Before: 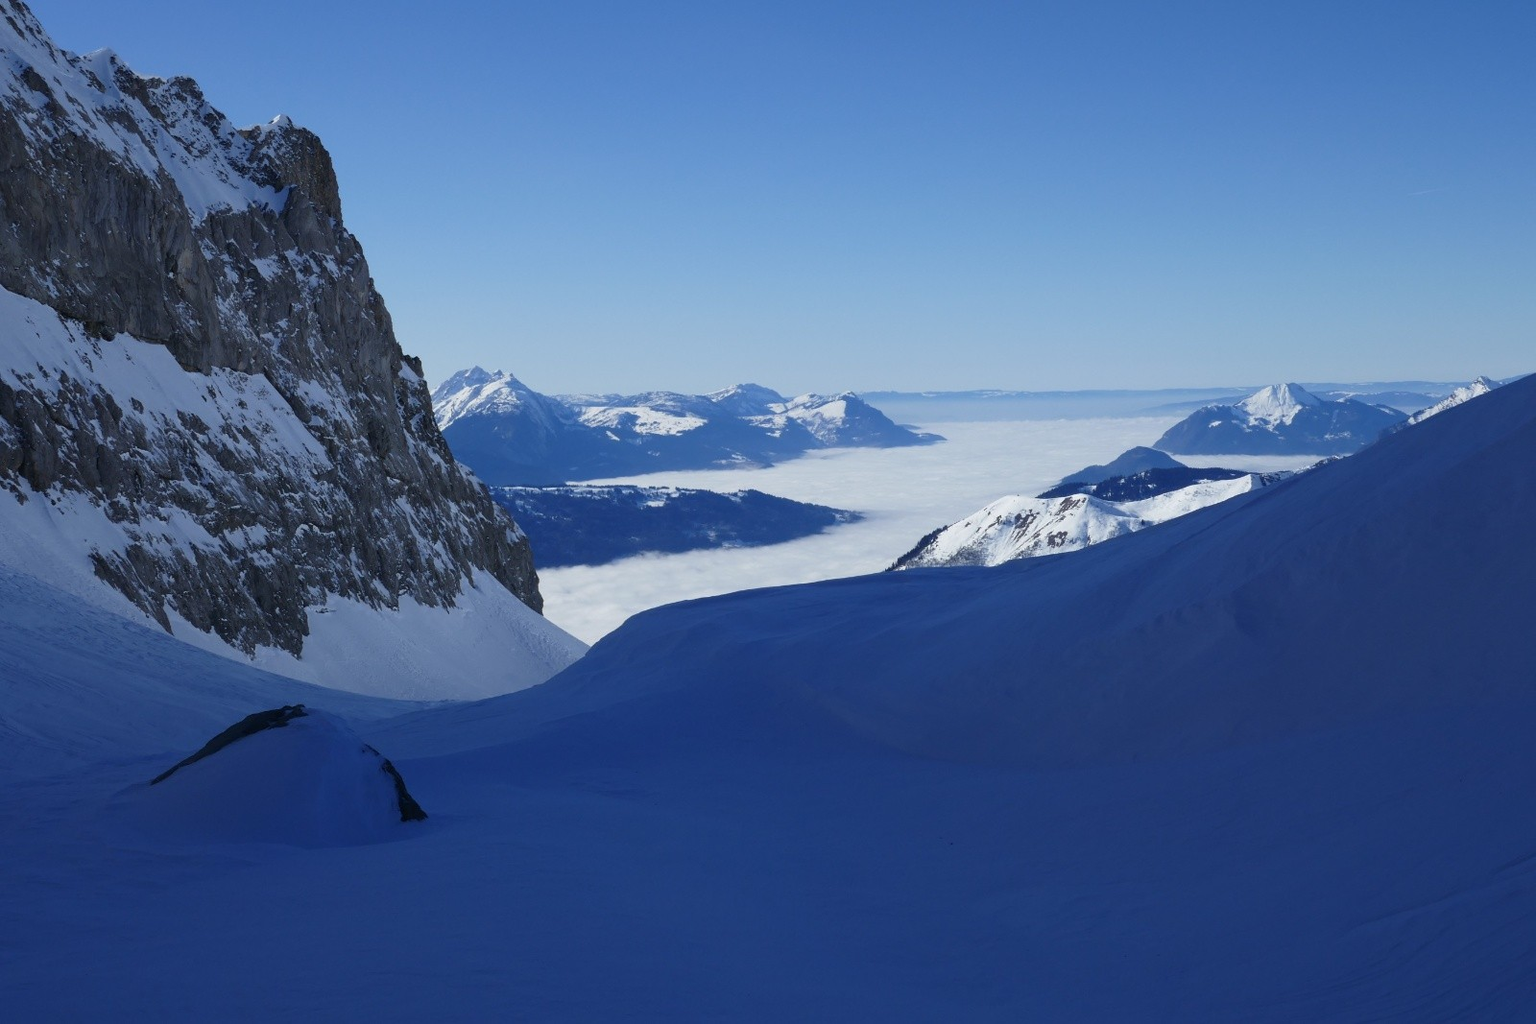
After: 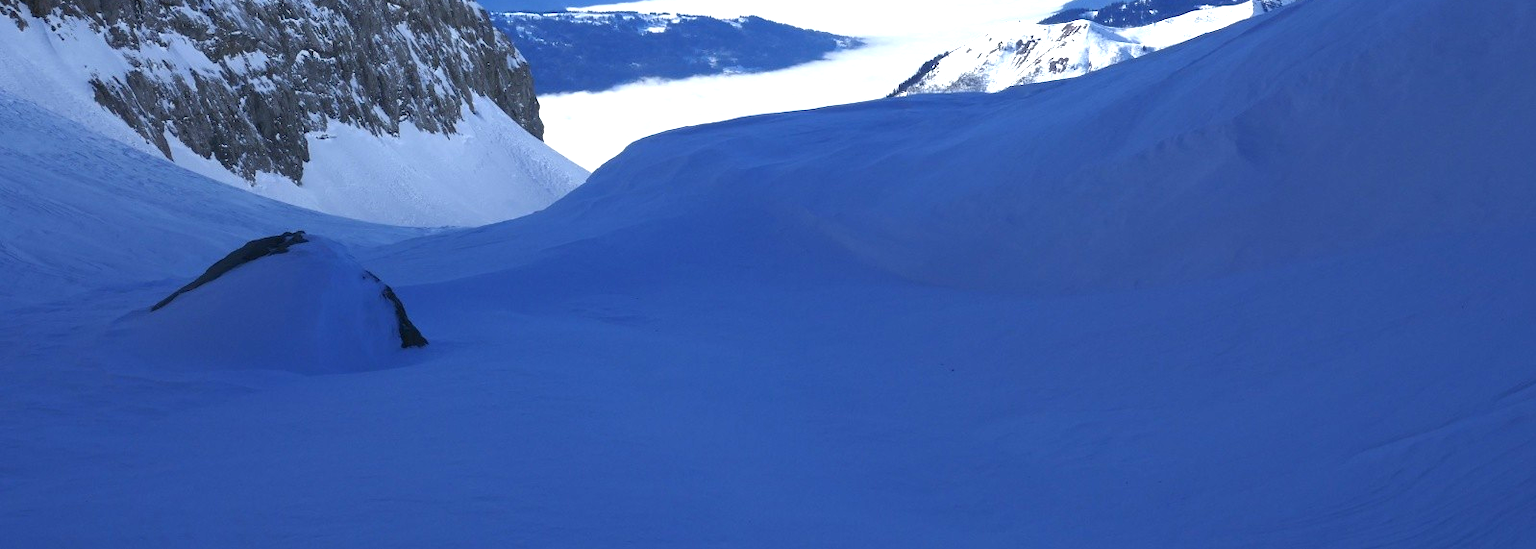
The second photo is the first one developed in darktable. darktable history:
exposure: black level correction 0, exposure 1.105 EV, compensate highlight preservation false
crop and rotate: top 46.389%, right 0.123%
